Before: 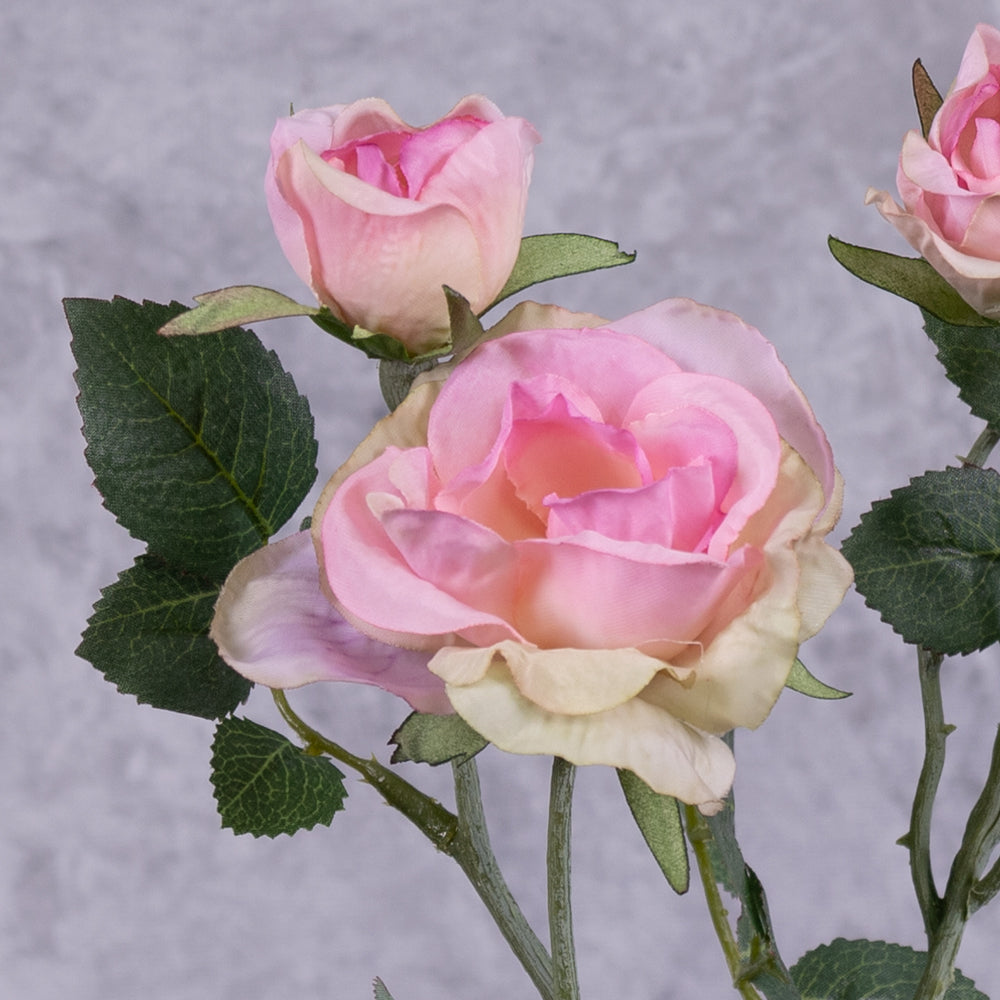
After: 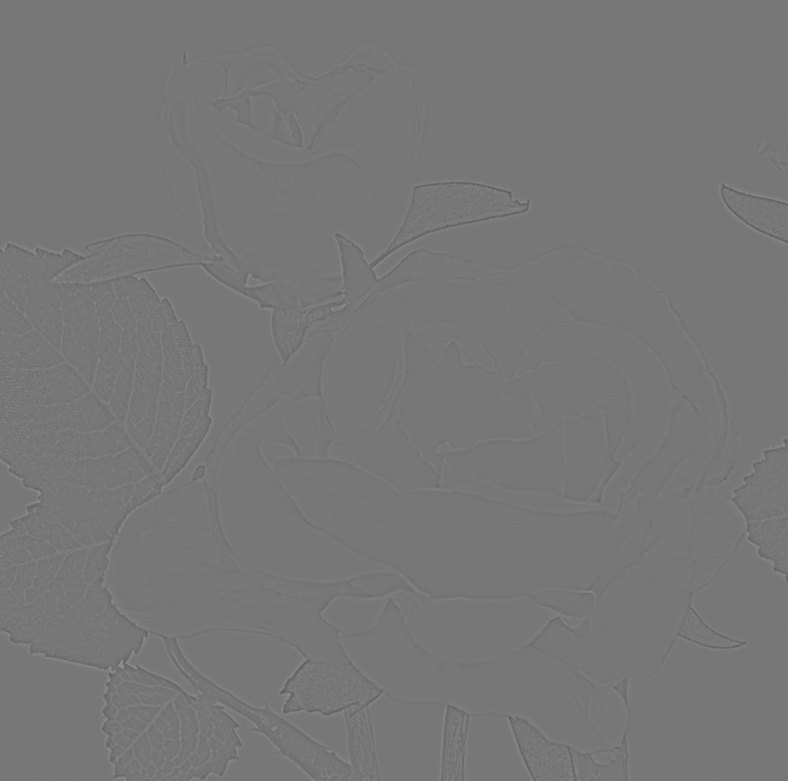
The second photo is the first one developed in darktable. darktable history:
highpass: sharpness 5.84%, contrast boost 8.44%
crop and rotate: left 10.77%, top 5.1%, right 10.41%, bottom 16.76%
